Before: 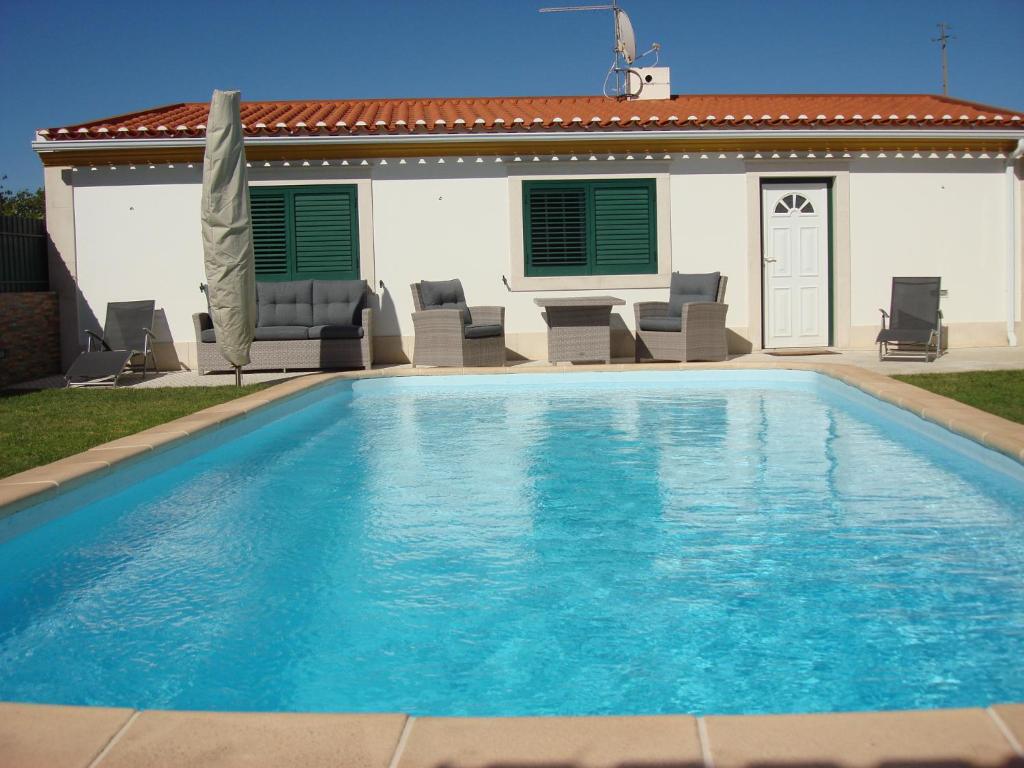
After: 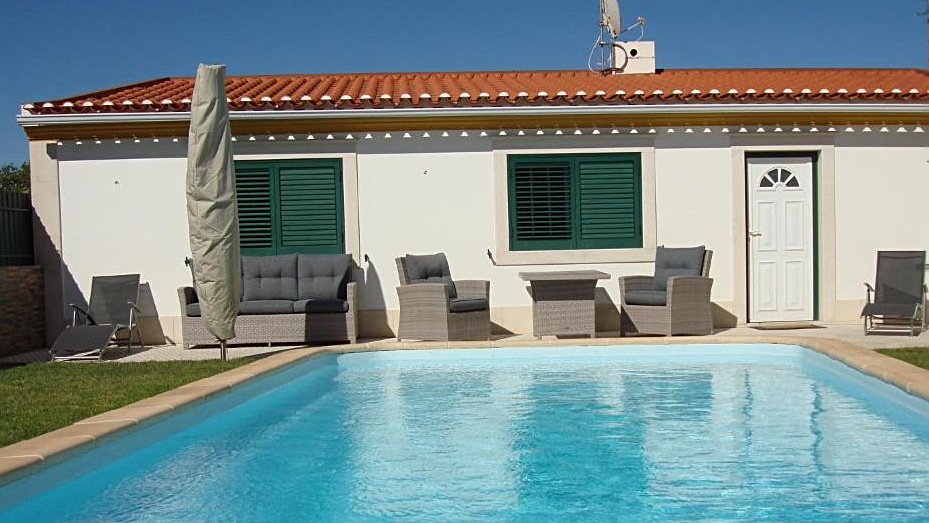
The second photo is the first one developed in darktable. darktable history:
crop: left 1.543%, top 3.399%, right 7.678%, bottom 28.427%
shadows and highlights: shadows 37.67, highlights -27.2, soften with gaussian
sharpen: radius 2.14, amount 0.385, threshold 0.147
